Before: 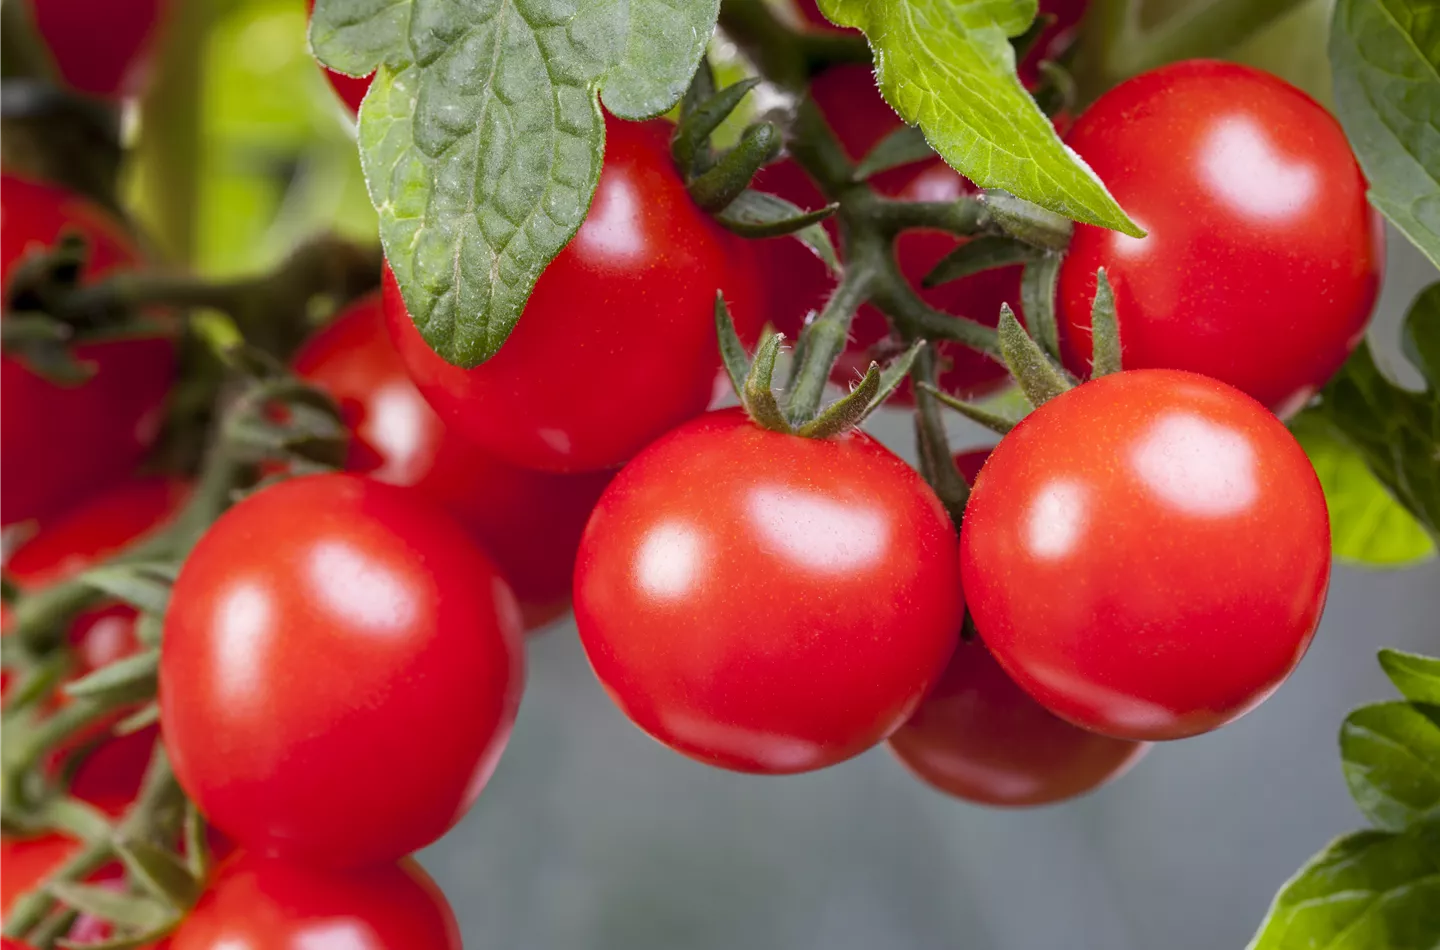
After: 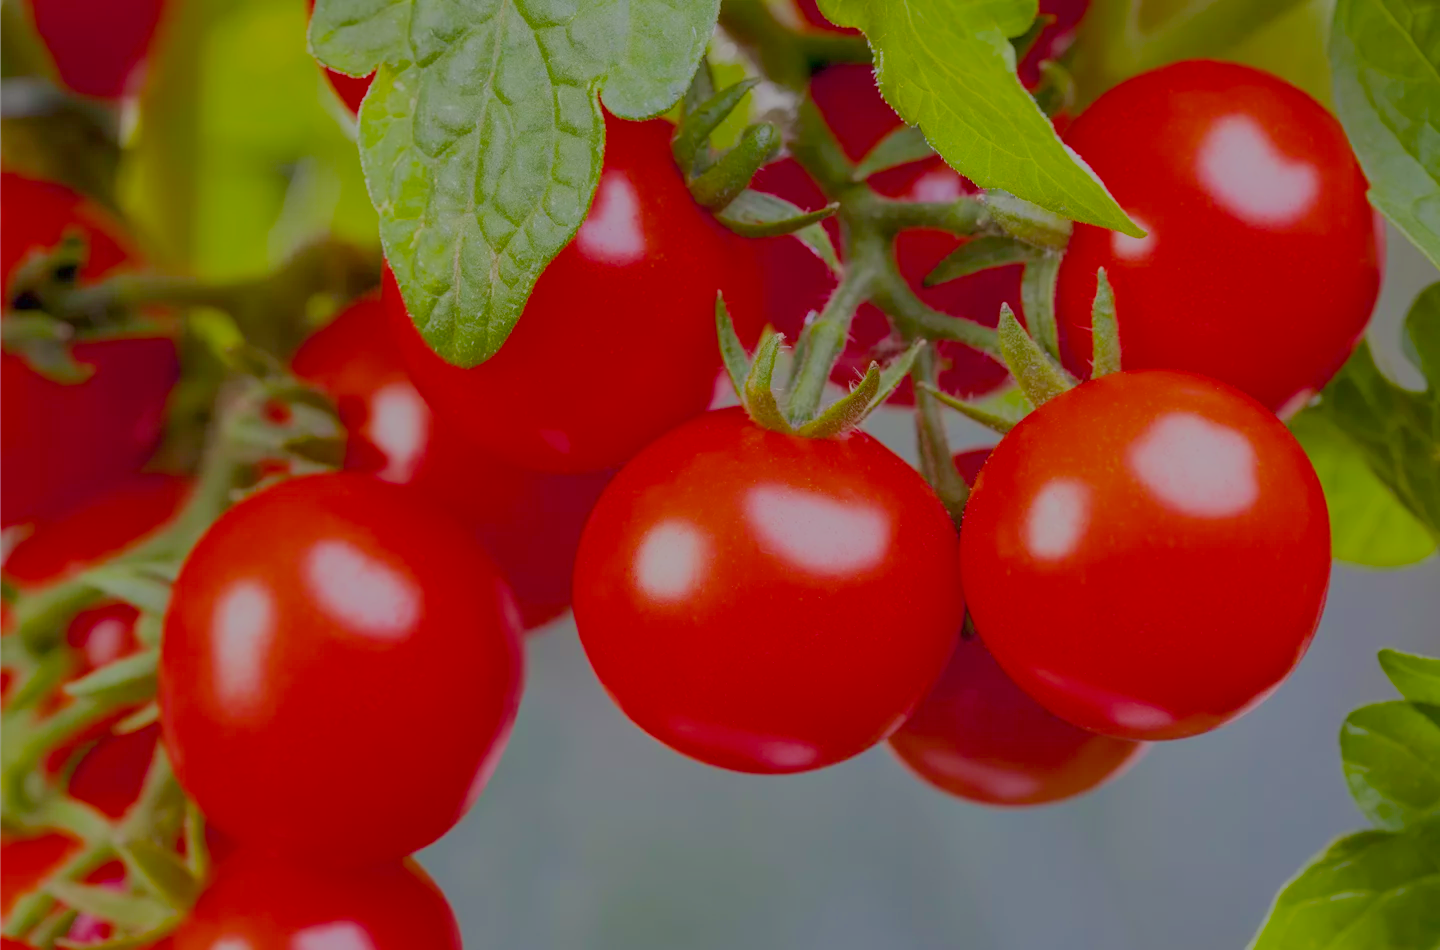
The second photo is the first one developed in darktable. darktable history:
color balance rgb: linear chroma grading › global chroma 15%, perceptual saturation grading › global saturation 30%
filmic rgb: black relative exposure -16 EV, white relative exposure 8 EV, threshold 3 EV, hardness 4.17, latitude 50%, contrast 0.5, color science v5 (2021), contrast in shadows safe, contrast in highlights safe, enable highlight reconstruction true
